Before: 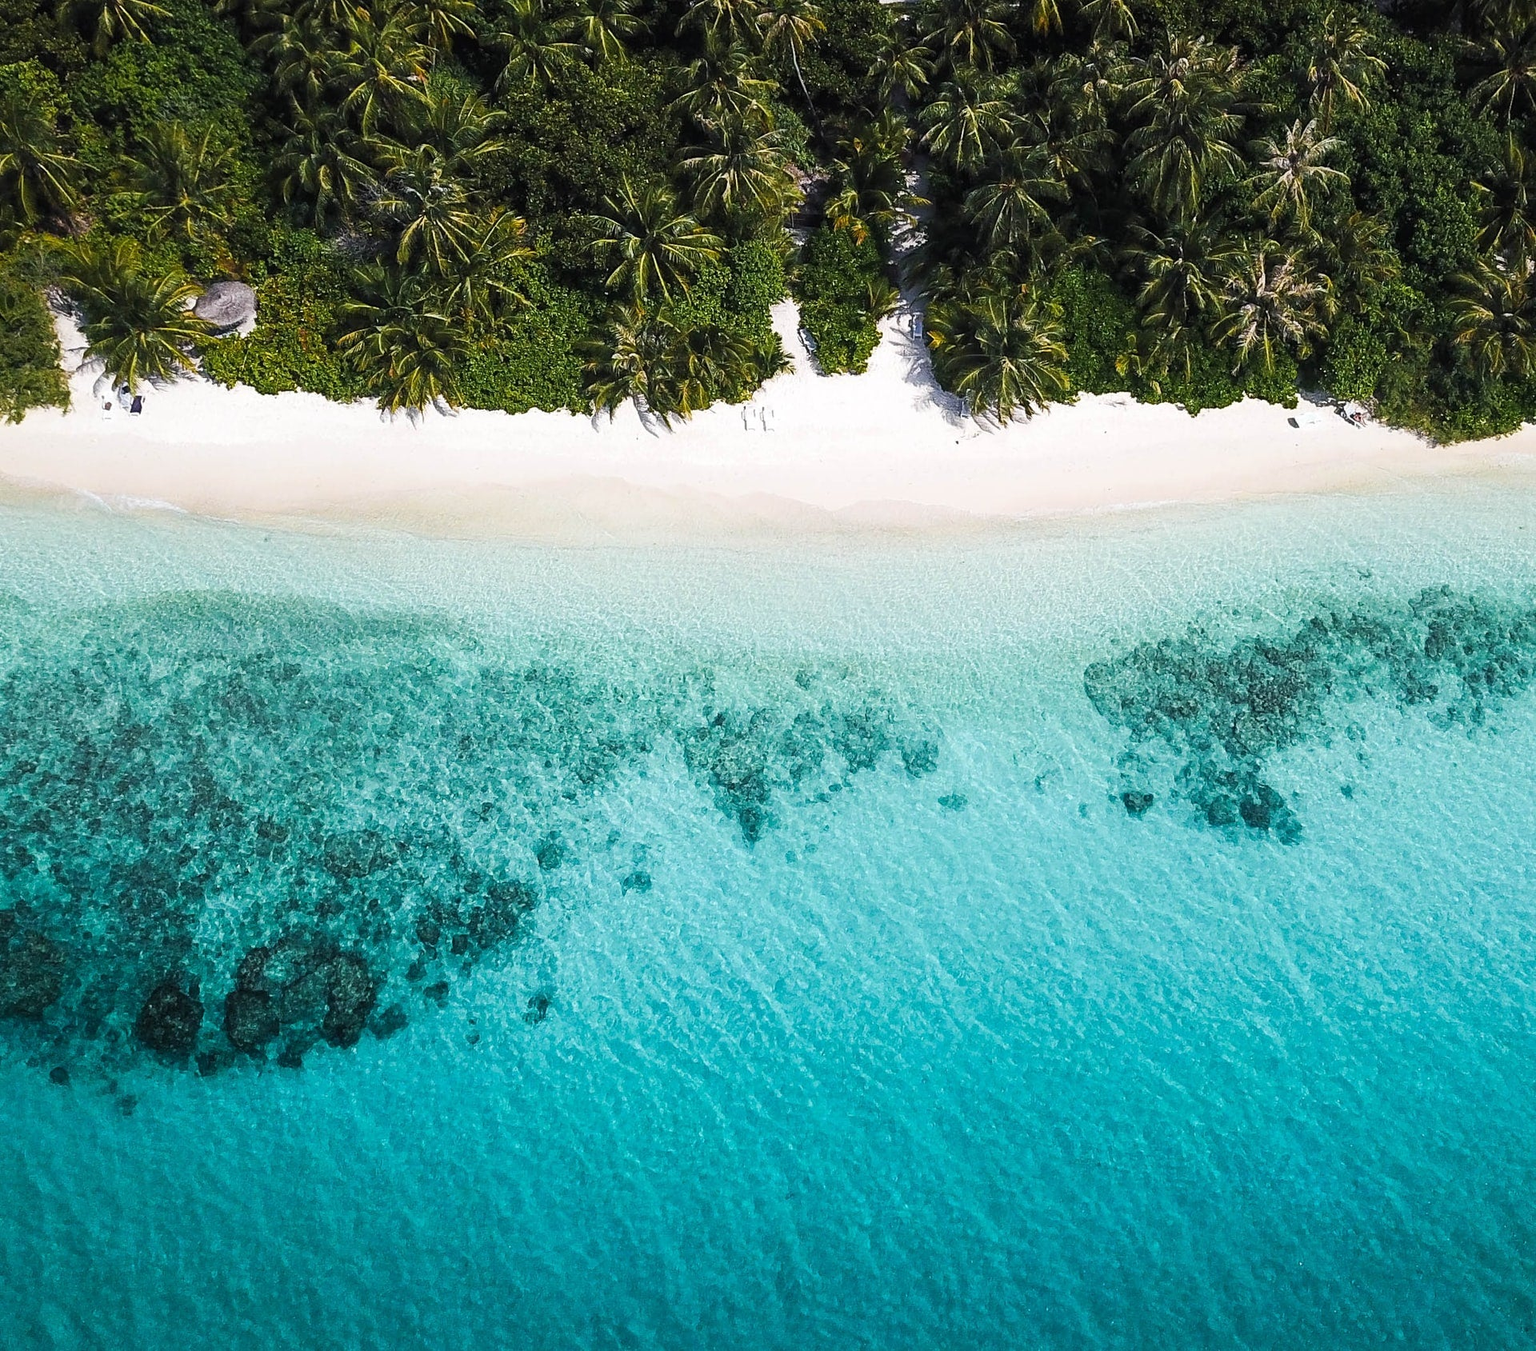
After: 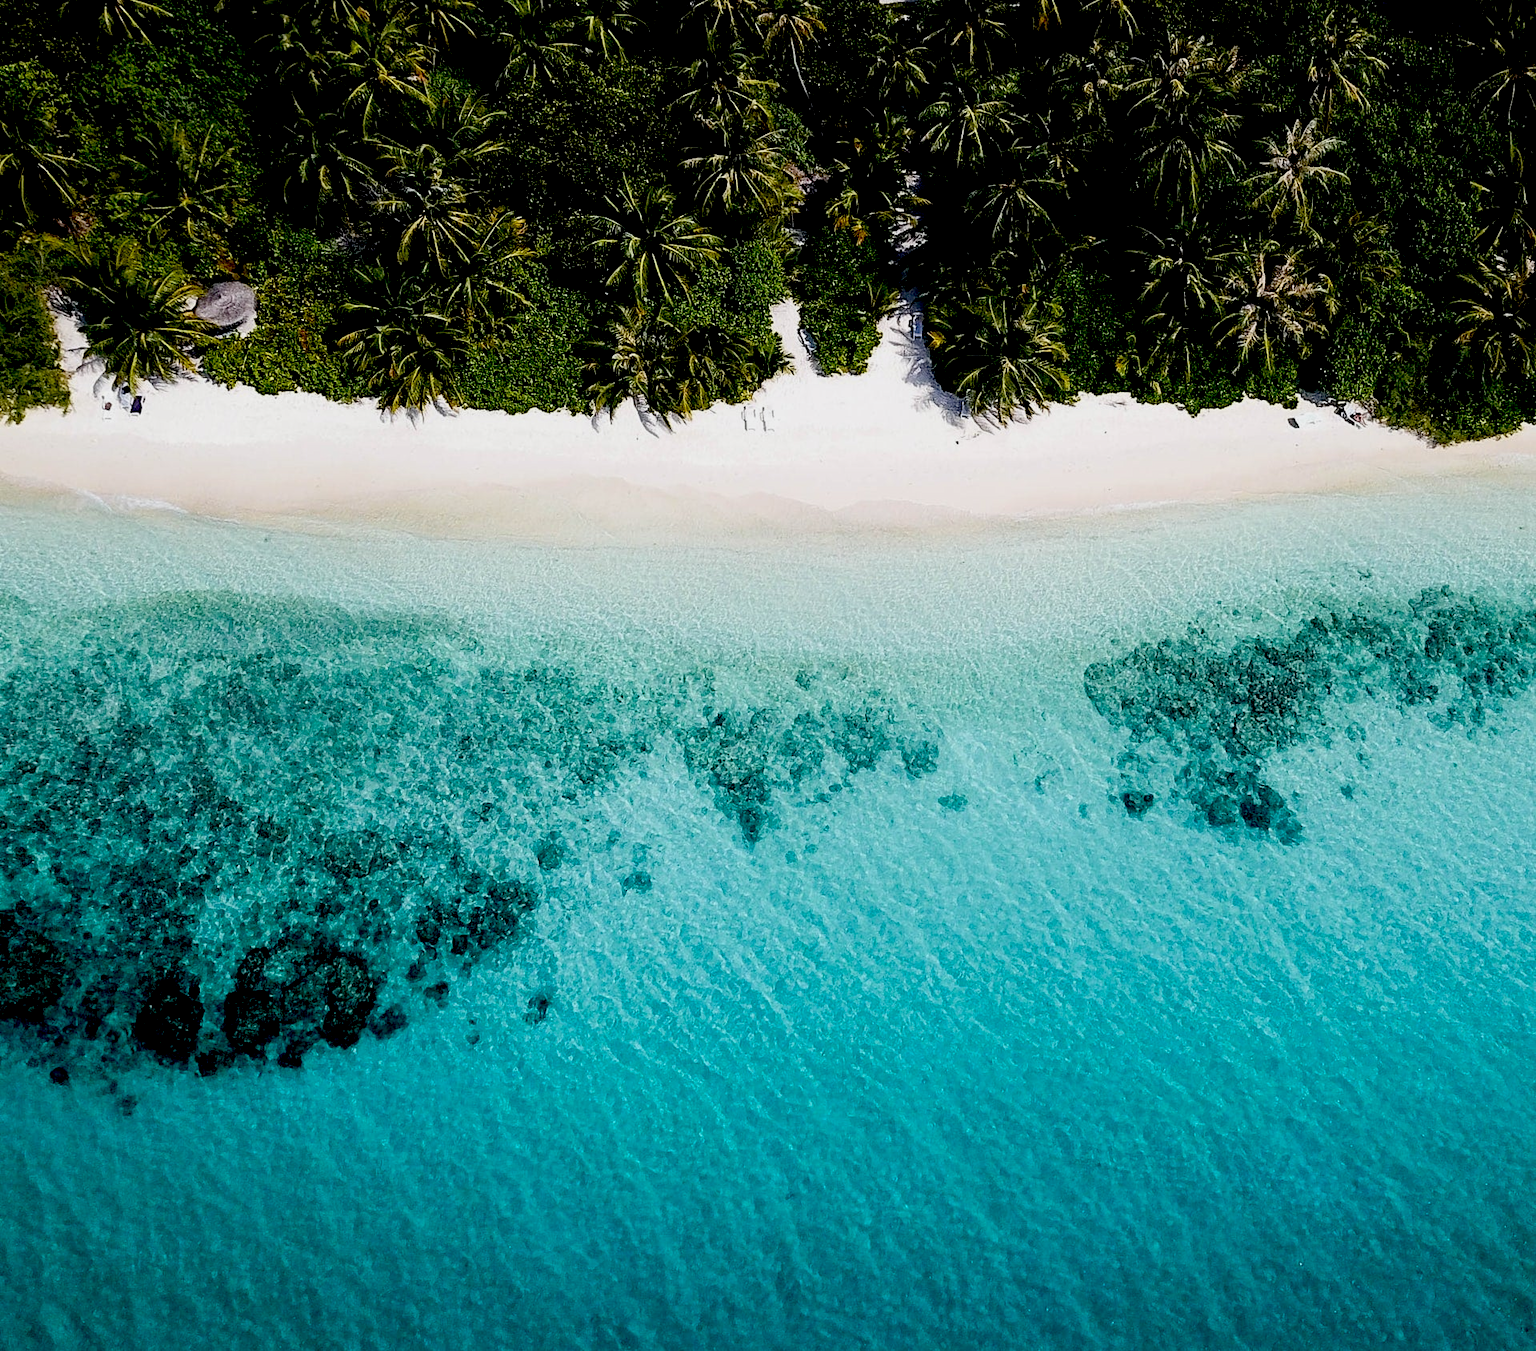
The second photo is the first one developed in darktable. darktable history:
exposure: black level correction 0.046, exposure -0.228 EV, compensate highlight preservation false
color correction: highlights a* -0.182, highlights b* -0.124
